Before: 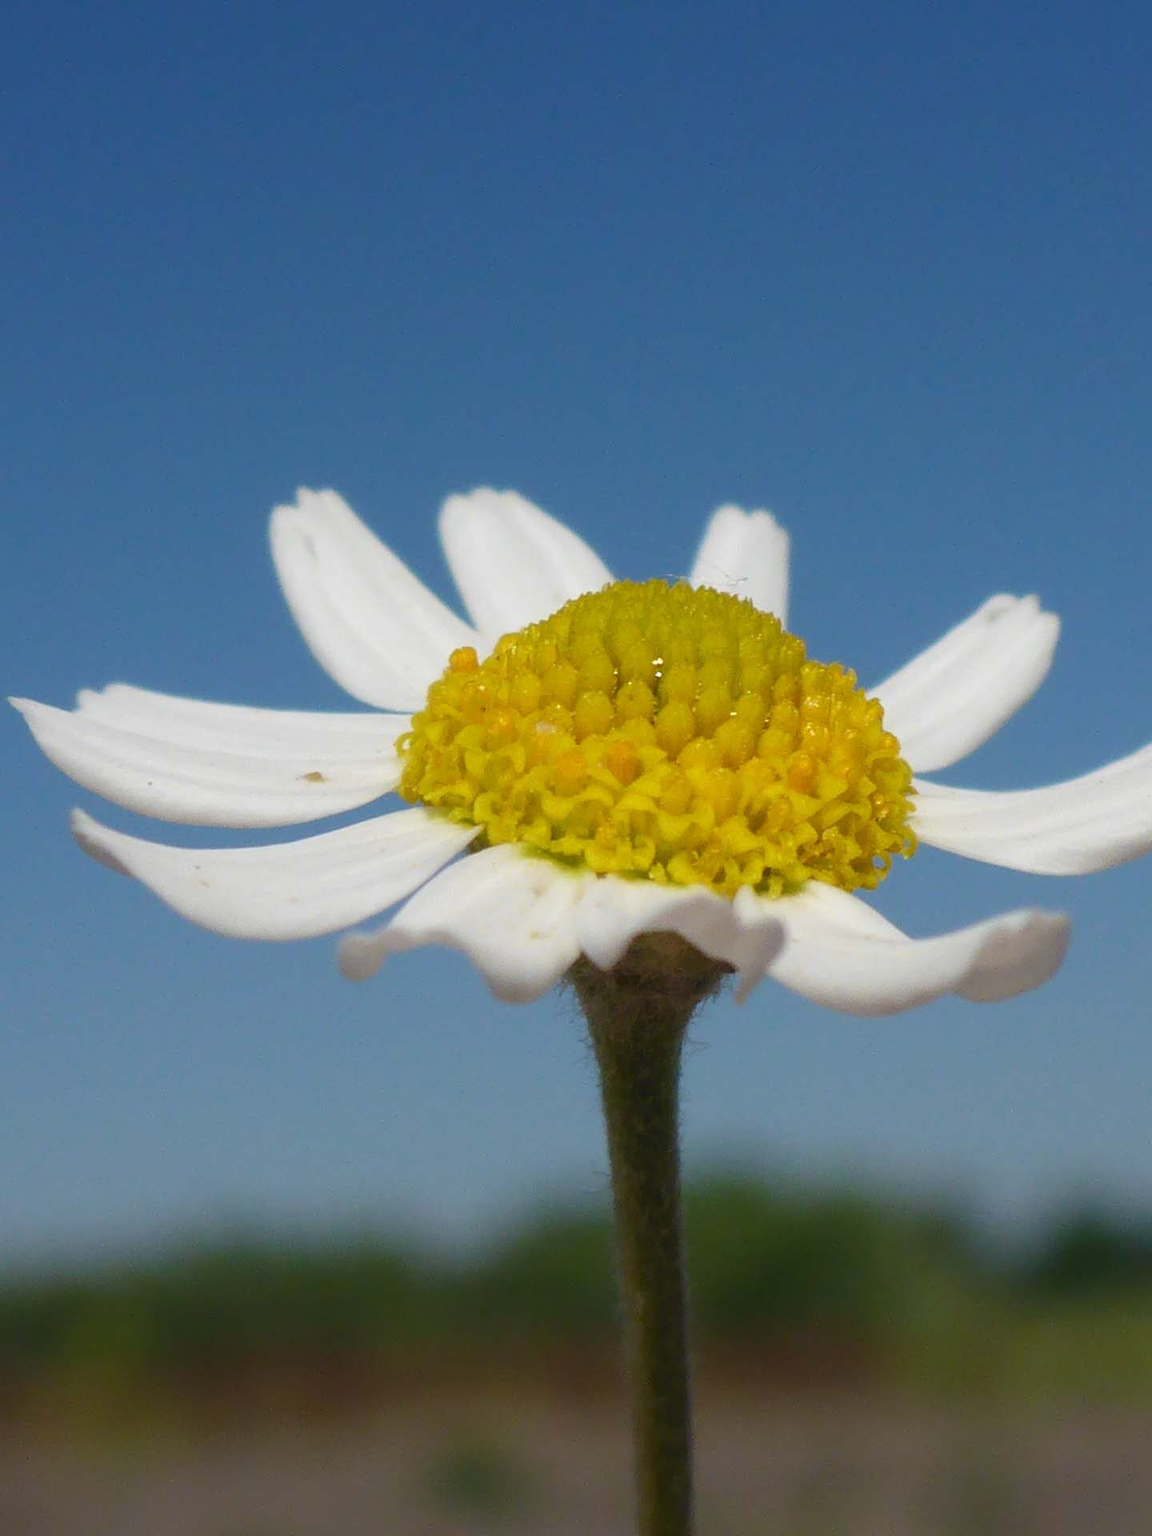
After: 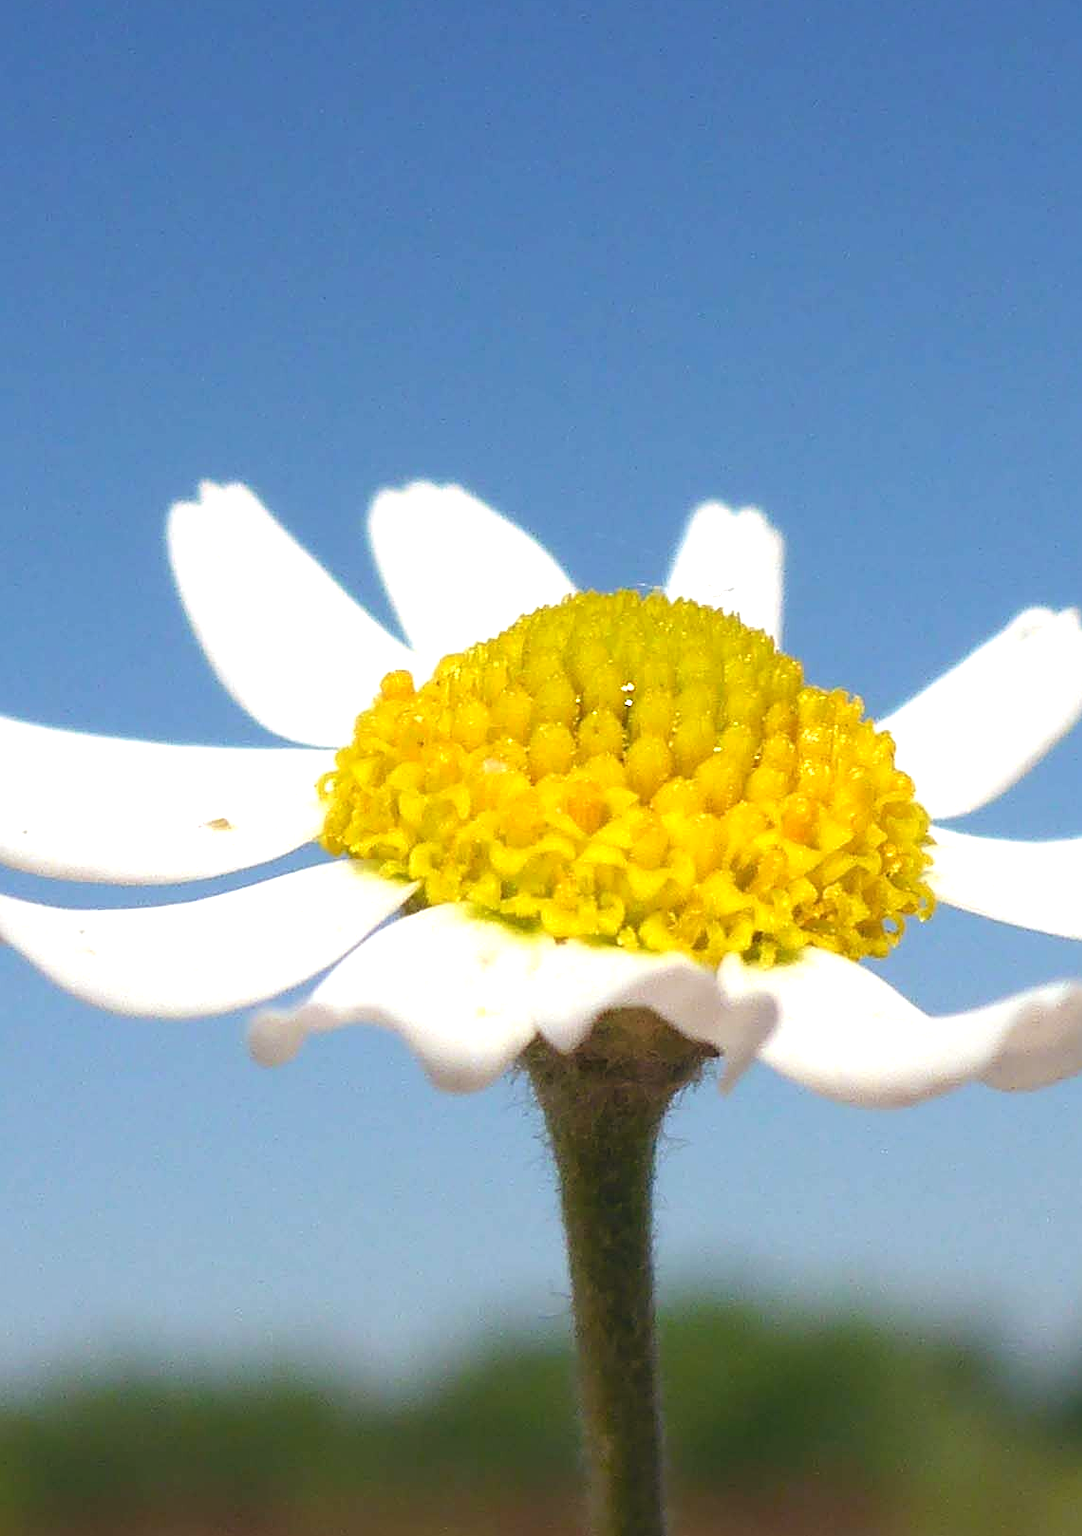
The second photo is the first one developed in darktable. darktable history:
sharpen: on, module defaults
color balance: lift [1, 0.998, 1.001, 1.002], gamma [1, 1.02, 1, 0.98], gain [1, 1.02, 1.003, 0.98]
exposure: black level correction 0, exposure 0.9 EV, compensate highlight preservation false
crop: left 11.225%, top 5.381%, right 9.565%, bottom 10.314%
